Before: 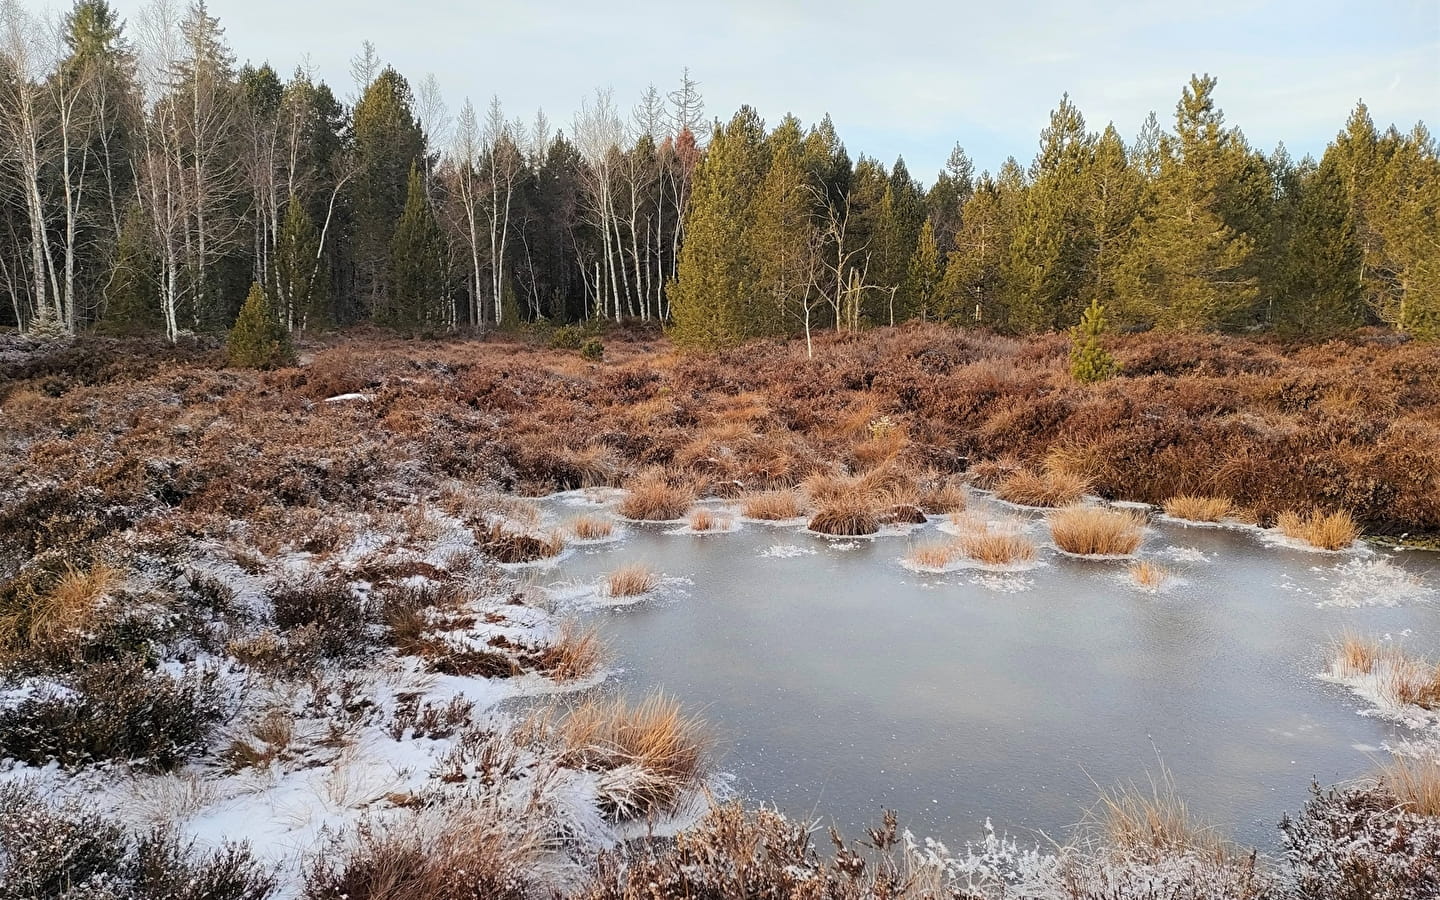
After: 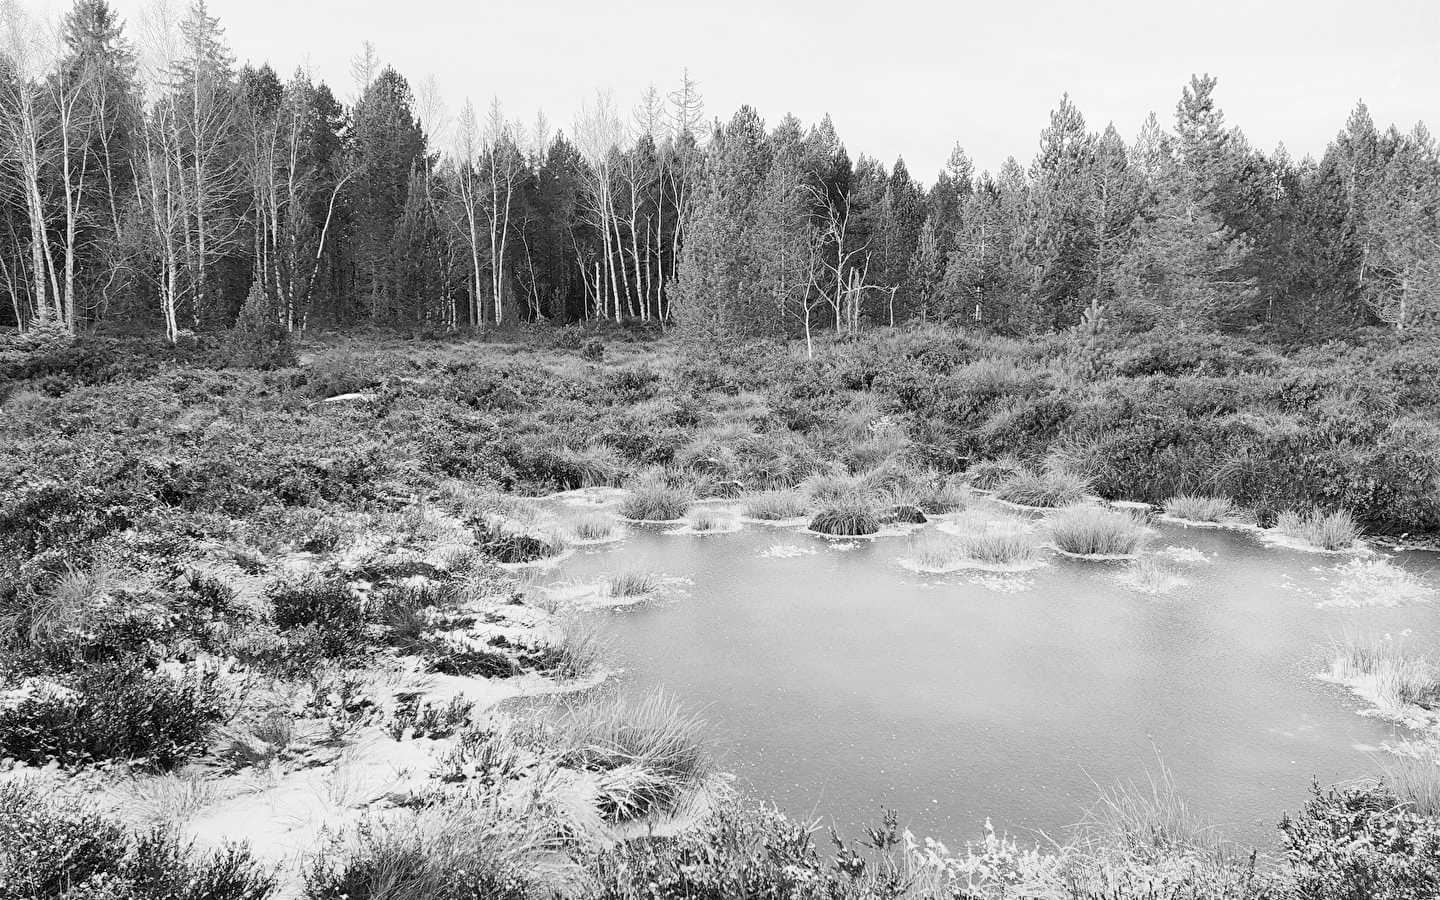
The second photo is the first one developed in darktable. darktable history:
monochrome: on, module defaults
base curve: curves: ch0 [(0, 0) (0.204, 0.334) (0.55, 0.733) (1, 1)], preserve colors none
